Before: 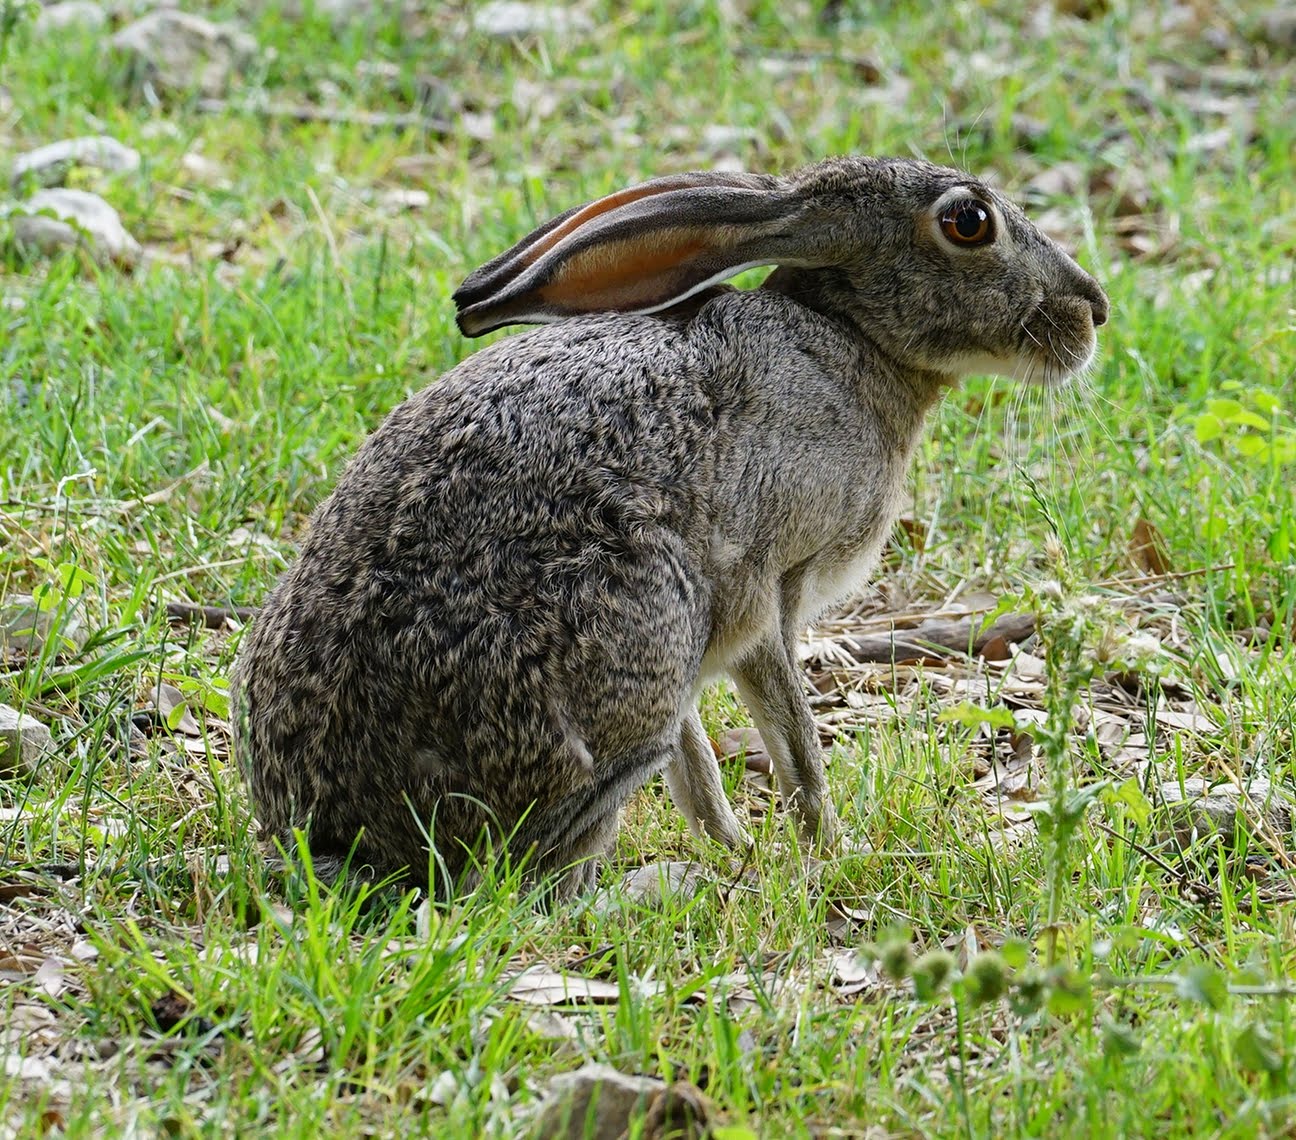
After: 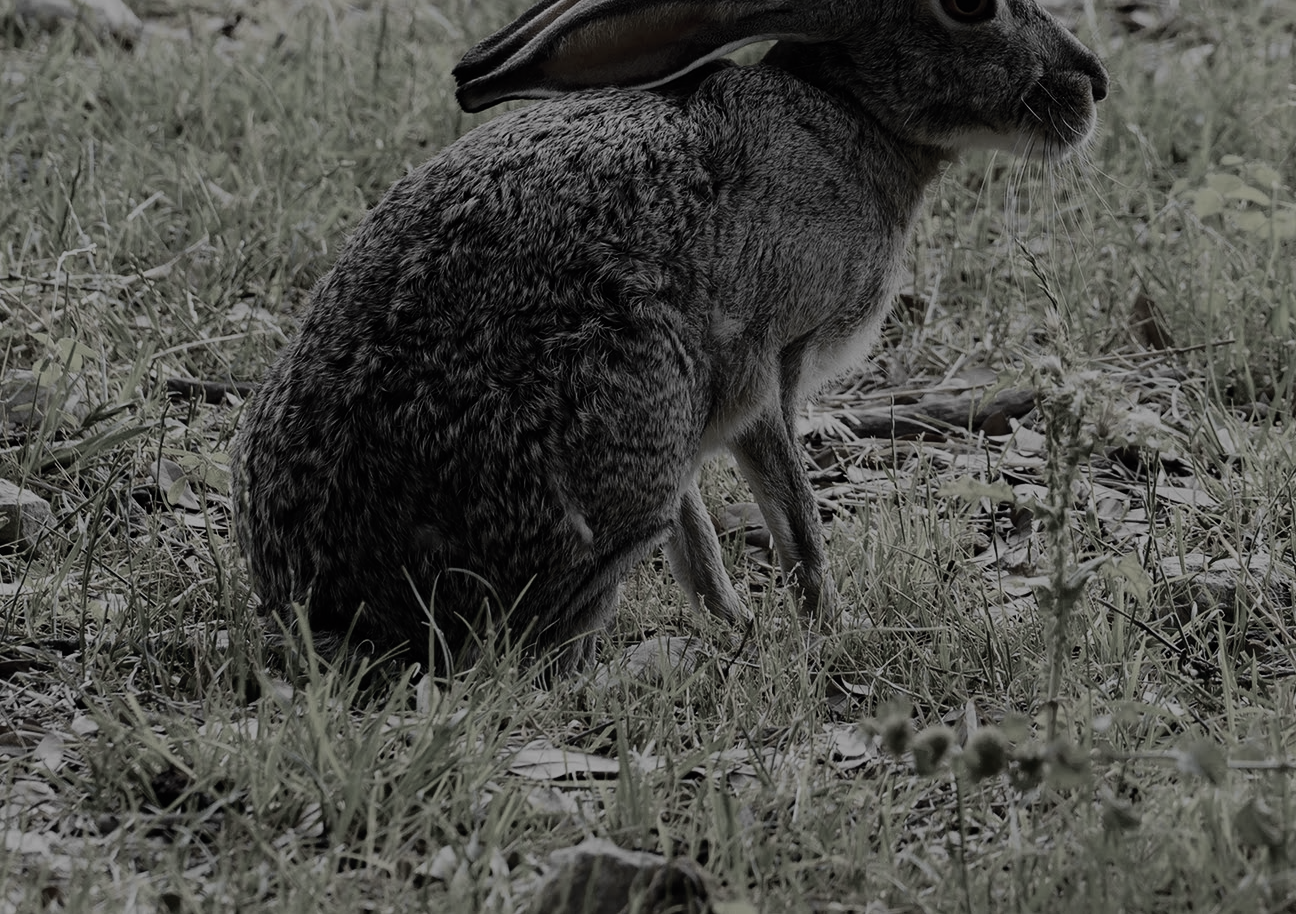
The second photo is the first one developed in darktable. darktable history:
color correction: highlights b* 0.047, saturation 0.185
tone curve: curves: ch0 [(0, 0) (0.105, 0.068) (0.195, 0.162) (0.283, 0.283) (0.384, 0.404) (0.485, 0.531) (0.638, 0.681) (0.795, 0.879) (1, 0.977)]; ch1 [(0, 0) (0.161, 0.092) (0.35, 0.33) (0.379, 0.401) (0.456, 0.469) (0.498, 0.503) (0.531, 0.537) (0.596, 0.621) (0.635, 0.671) (1, 1)]; ch2 [(0, 0) (0.371, 0.362) (0.437, 0.437) (0.483, 0.484) (0.53, 0.515) (0.56, 0.58) (0.622, 0.606) (1, 1)], color space Lab, independent channels, preserve colors none
tone equalizer: -8 EV -1.97 EV, -7 EV -1.98 EV, -6 EV -1.97 EV, -5 EV -2 EV, -4 EV -1.99 EV, -3 EV -1.99 EV, -2 EV -1.99 EV, -1 EV -1.63 EV, +0 EV -1.97 EV, mask exposure compensation -0.489 EV
crop and rotate: top 19.775%
